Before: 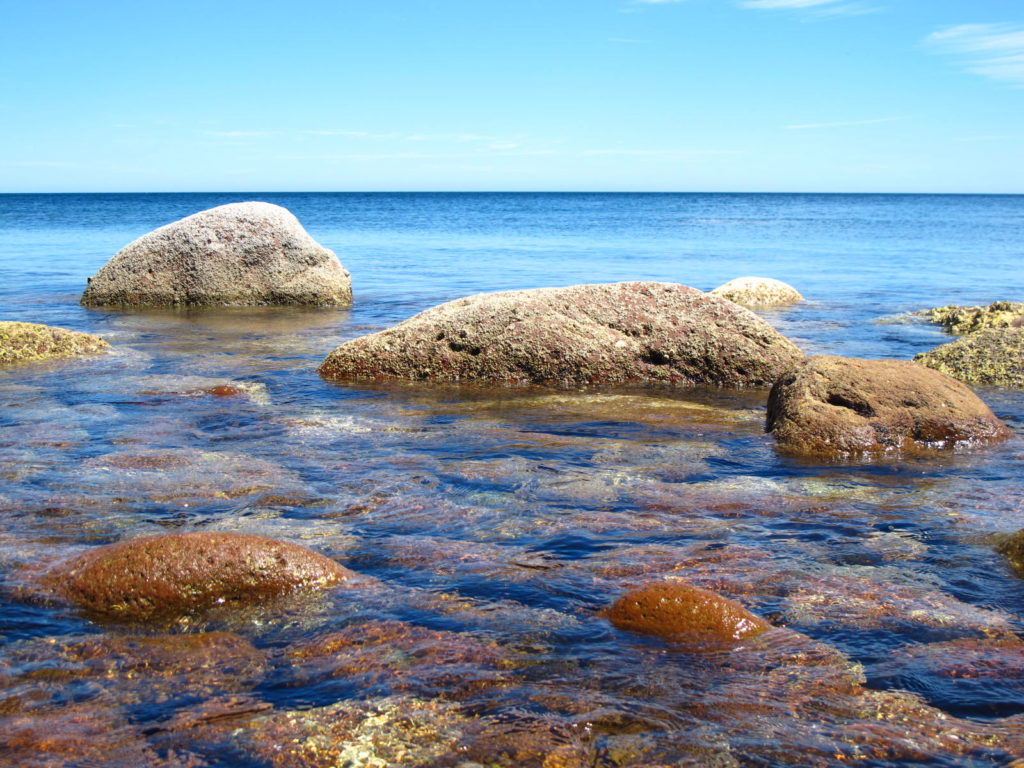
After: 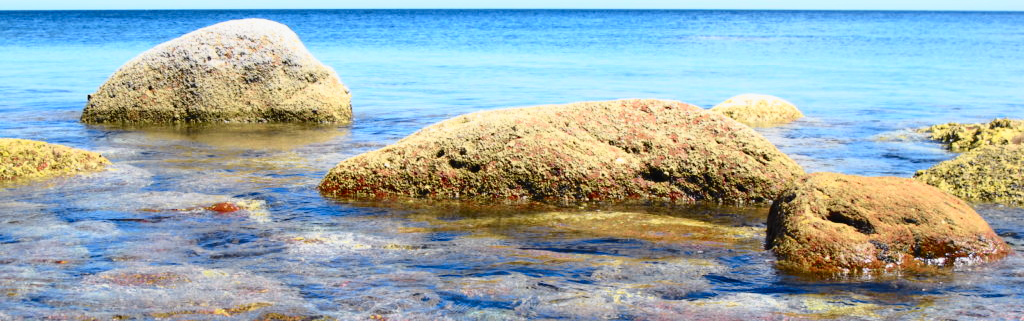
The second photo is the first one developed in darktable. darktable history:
crop and rotate: top 23.84%, bottom 34.294%
tone curve: curves: ch0 [(0, 0.012) (0.037, 0.03) (0.123, 0.092) (0.19, 0.157) (0.269, 0.27) (0.48, 0.57) (0.595, 0.695) (0.718, 0.823) (0.855, 0.913) (1, 0.982)]; ch1 [(0, 0) (0.243, 0.245) (0.422, 0.415) (0.493, 0.495) (0.508, 0.506) (0.536, 0.542) (0.569, 0.611) (0.611, 0.662) (0.769, 0.807) (1, 1)]; ch2 [(0, 0) (0.249, 0.216) (0.349, 0.321) (0.424, 0.442) (0.476, 0.483) (0.498, 0.499) (0.517, 0.519) (0.532, 0.56) (0.569, 0.624) (0.614, 0.667) (0.706, 0.757) (0.808, 0.809) (0.991, 0.968)], color space Lab, independent channels, preserve colors none
